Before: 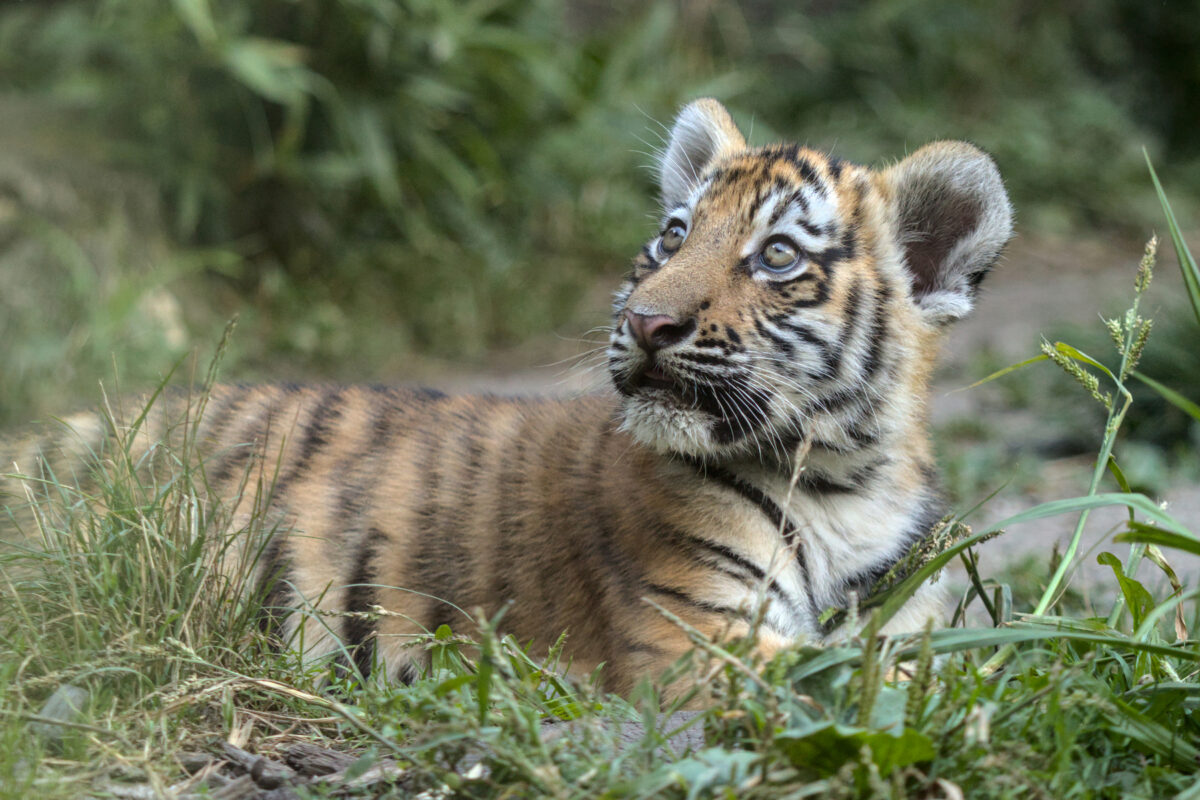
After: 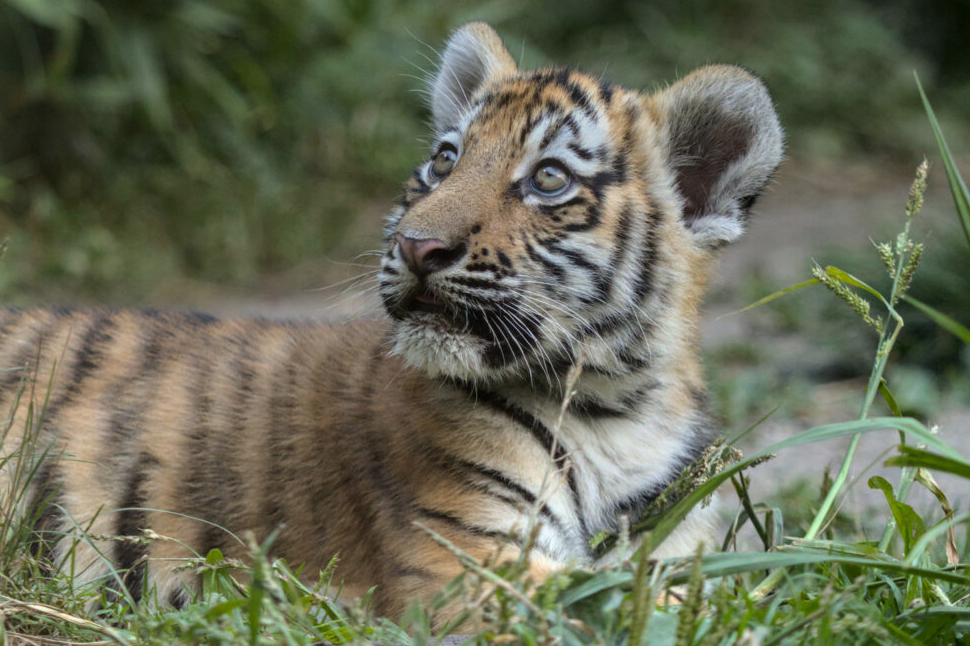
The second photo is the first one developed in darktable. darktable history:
graduated density: on, module defaults
crop: left 19.159%, top 9.58%, bottom 9.58%
